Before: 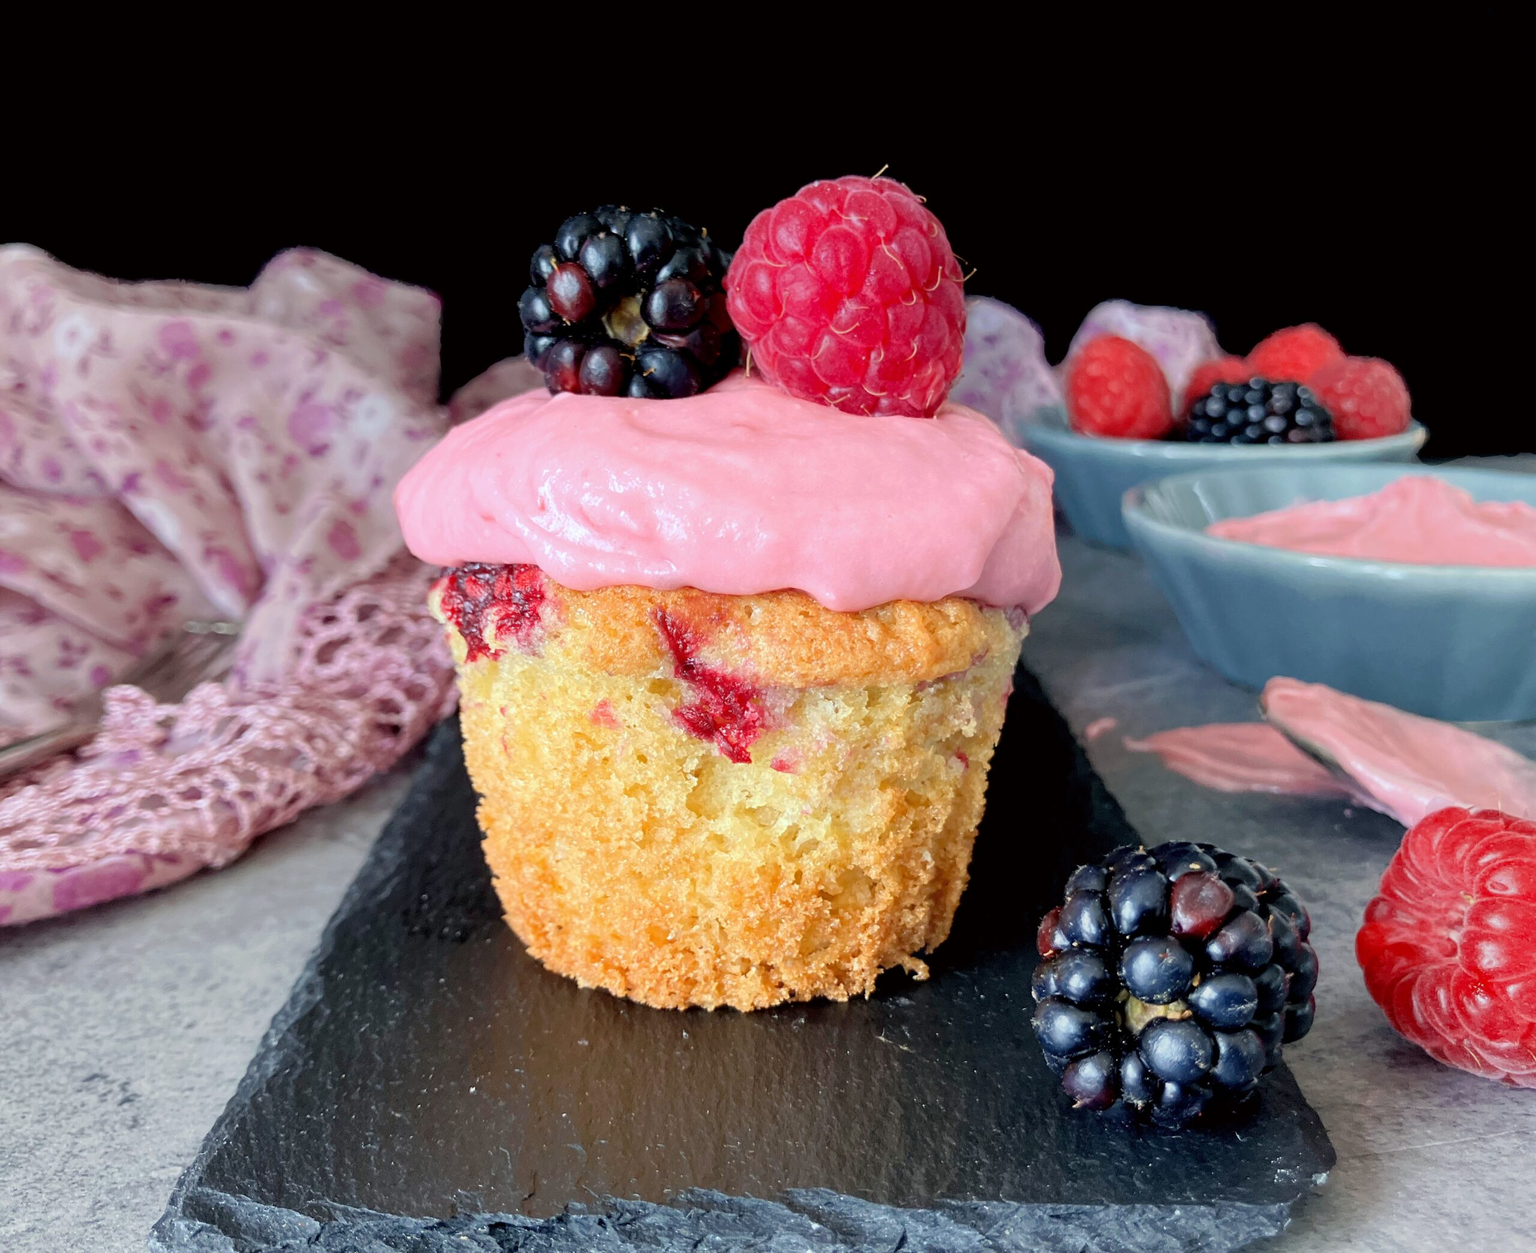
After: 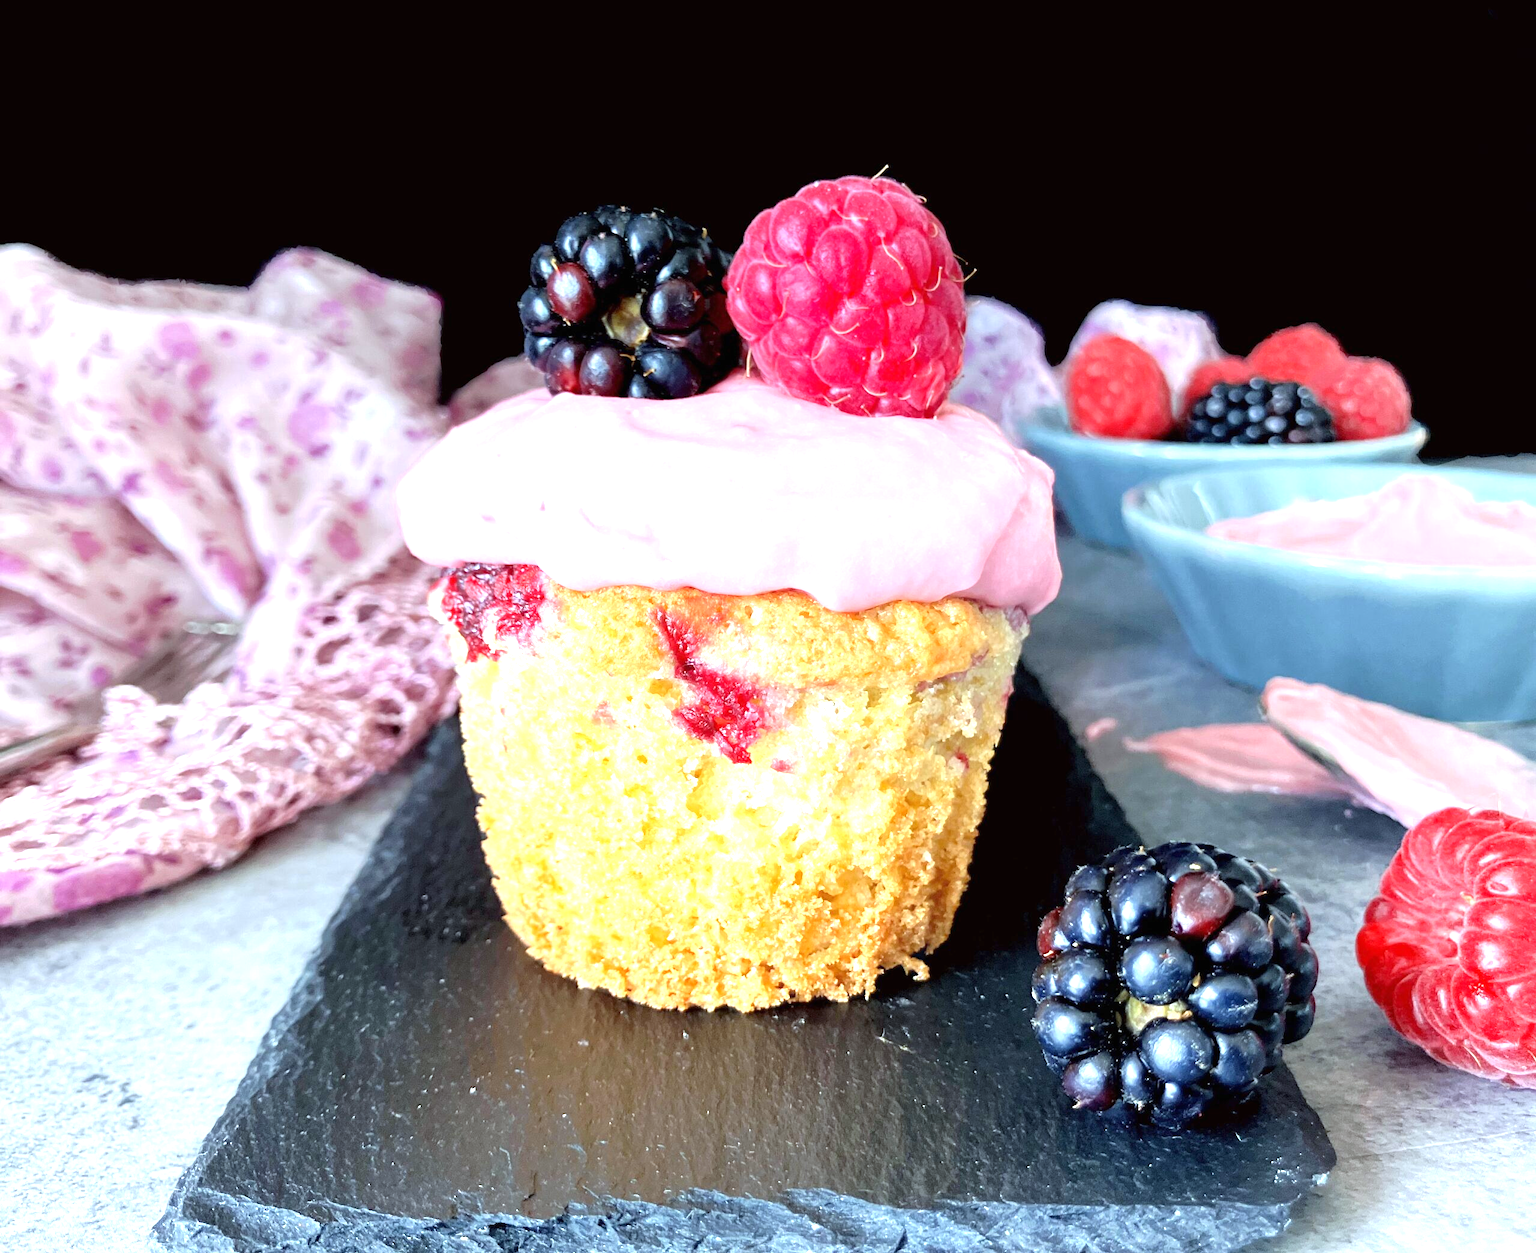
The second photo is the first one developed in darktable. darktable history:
white balance: red 0.925, blue 1.046
exposure: black level correction 0, exposure 1.2 EV, compensate exposure bias true, compensate highlight preservation false
